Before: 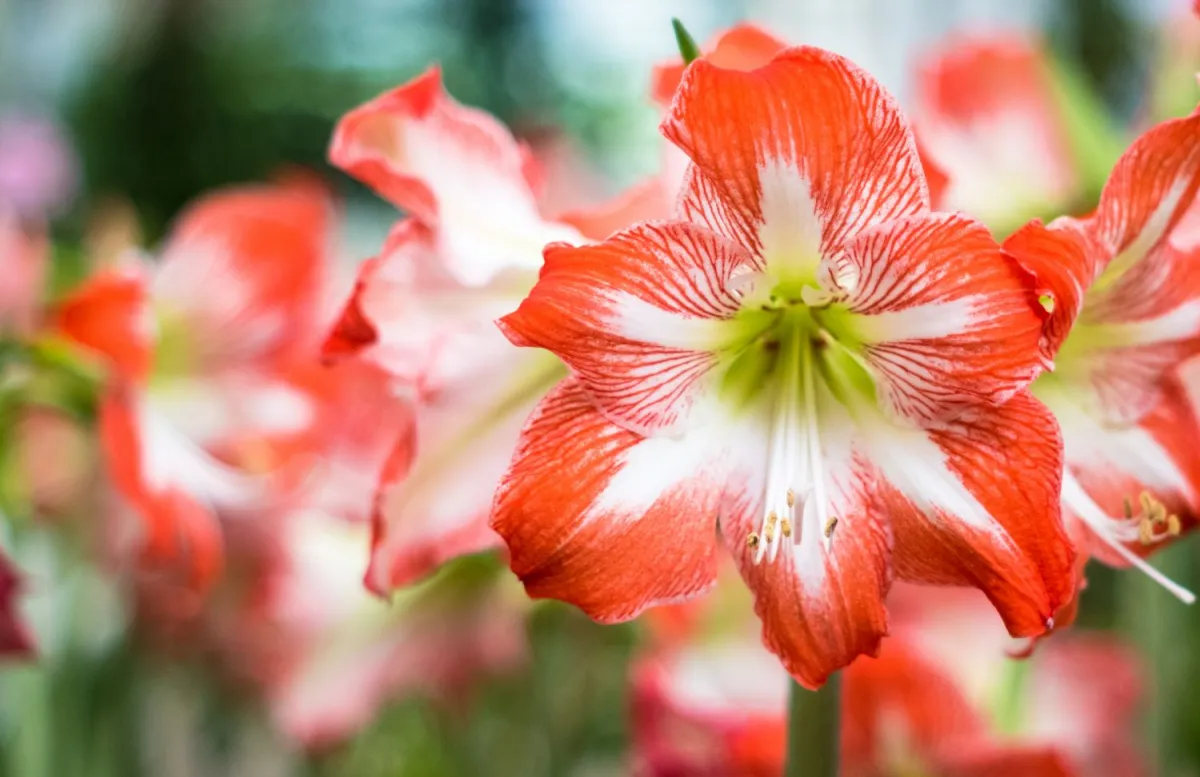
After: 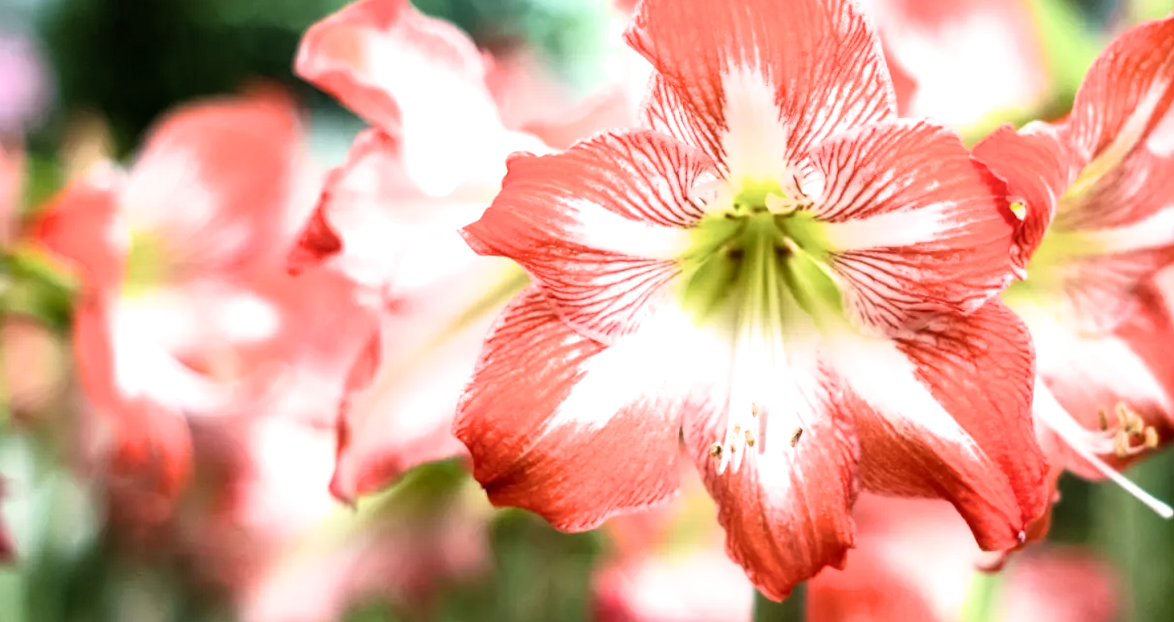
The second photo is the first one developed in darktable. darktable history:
rotate and perspective: lens shift (horizontal) -0.055, automatic cropping off
tone equalizer: on, module defaults
crop and rotate: left 1.814%, top 12.818%, right 0.25%, bottom 9.225%
exposure: exposure 0.207 EV, compensate highlight preservation false
filmic rgb: white relative exposure 2.2 EV, hardness 6.97
